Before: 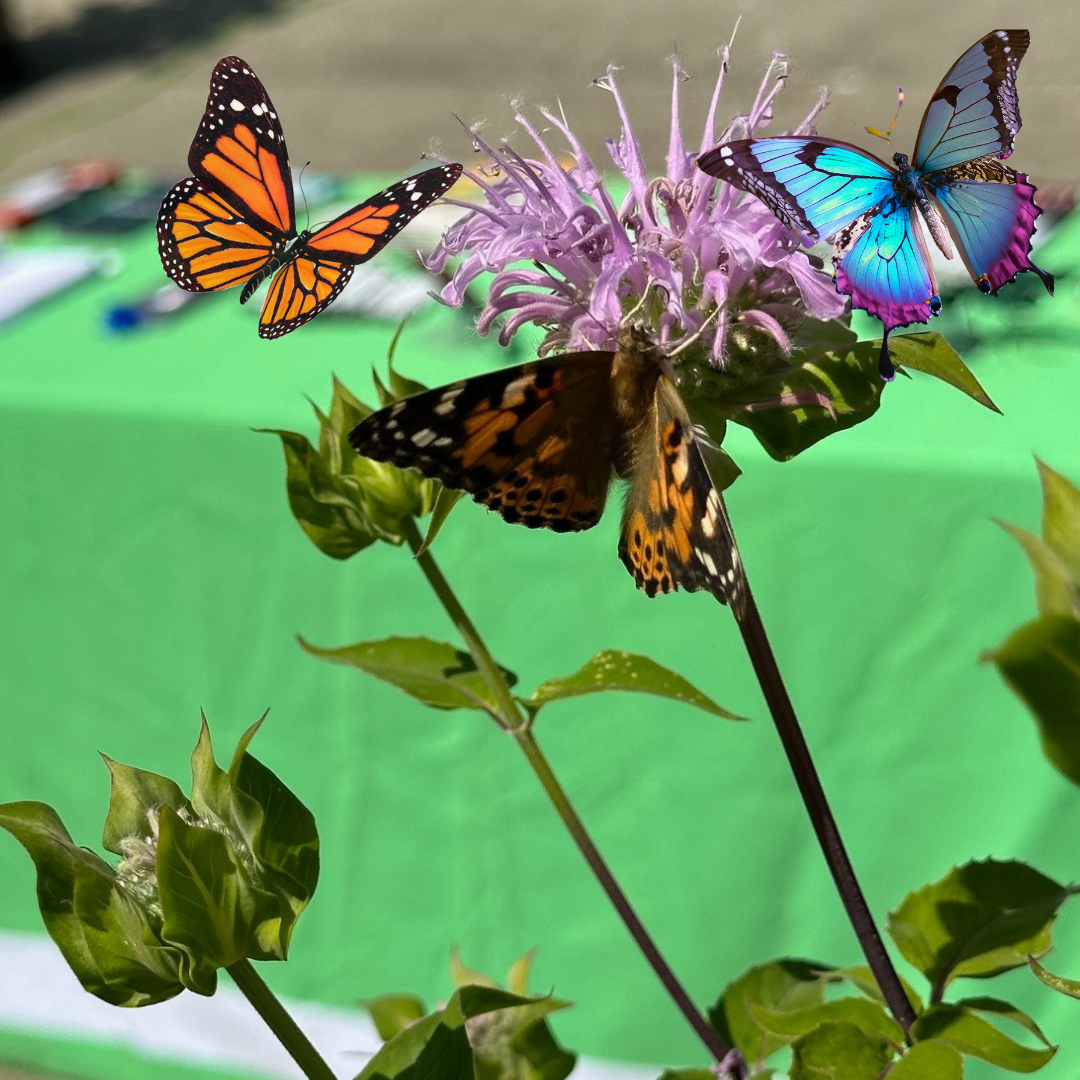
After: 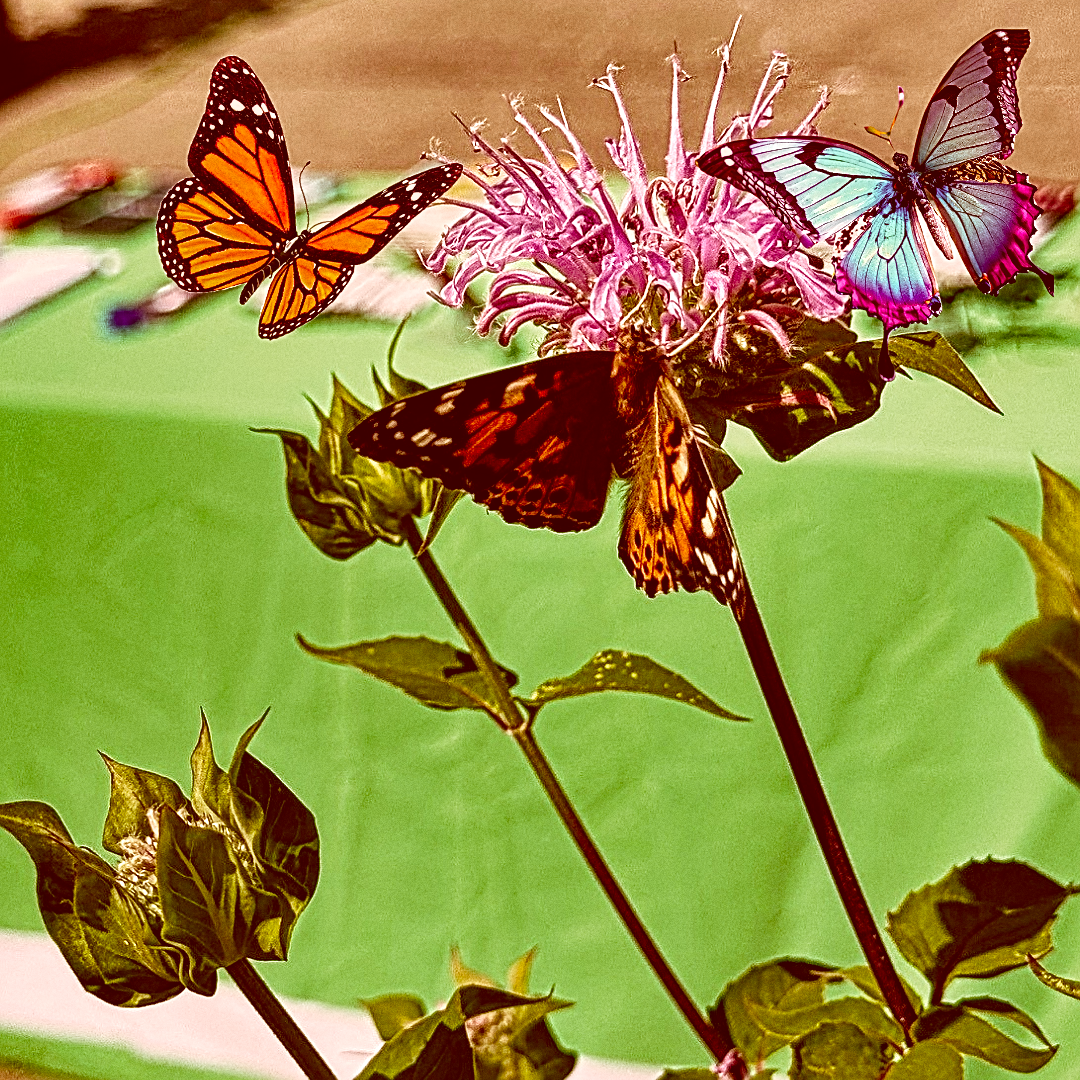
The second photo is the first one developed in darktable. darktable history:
shadows and highlights: radius 108.52, shadows 23.73, highlights -59.32, low approximation 0.01, soften with gaussian
sharpen: on, module defaults
grain: coarseness 0.09 ISO
color correction: highlights a* 9.03, highlights b* 8.71, shadows a* 40, shadows b* 40, saturation 0.8
base curve: curves: ch0 [(0, 0) (0.028, 0.03) (0.121, 0.232) (0.46, 0.748) (0.859, 0.968) (1, 1)], preserve colors none
white balance: emerald 1
color zones: curves: ch0 [(0, 0.425) (0.143, 0.422) (0.286, 0.42) (0.429, 0.419) (0.571, 0.419) (0.714, 0.42) (0.857, 0.422) (1, 0.425)]; ch1 [(0, 0.666) (0.143, 0.669) (0.286, 0.671) (0.429, 0.67) (0.571, 0.67) (0.714, 0.67) (0.857, 0.67) (1, 0.666)]
local contrast: mode bilateral grid, contrast 20, coarseness 3, detail 300%, midtone range 0.2
